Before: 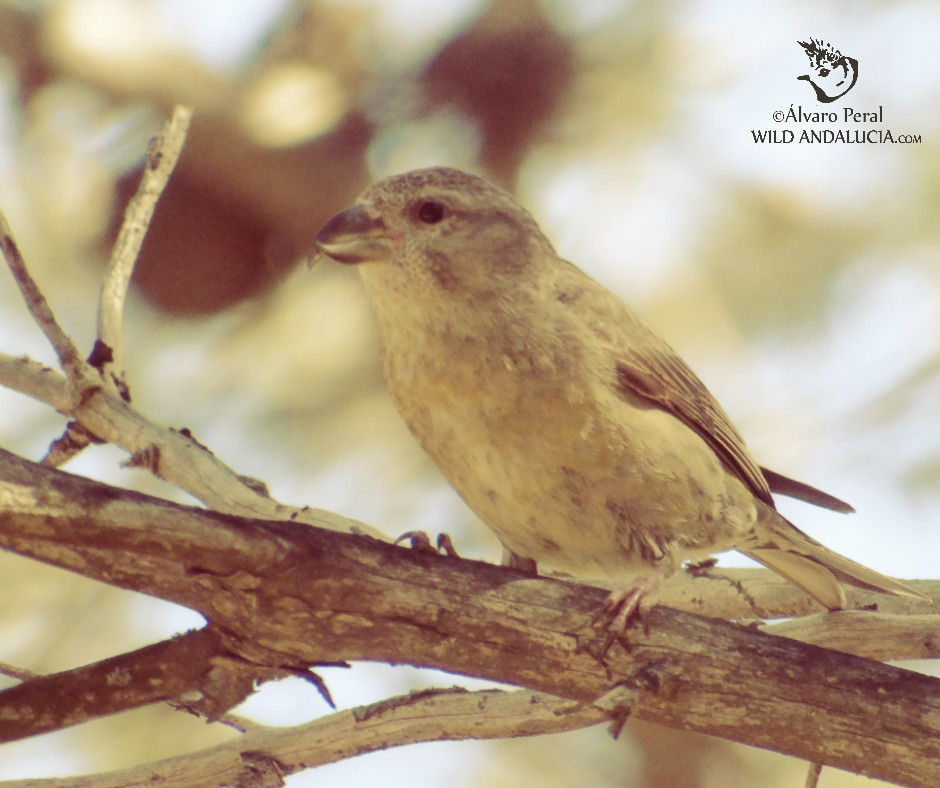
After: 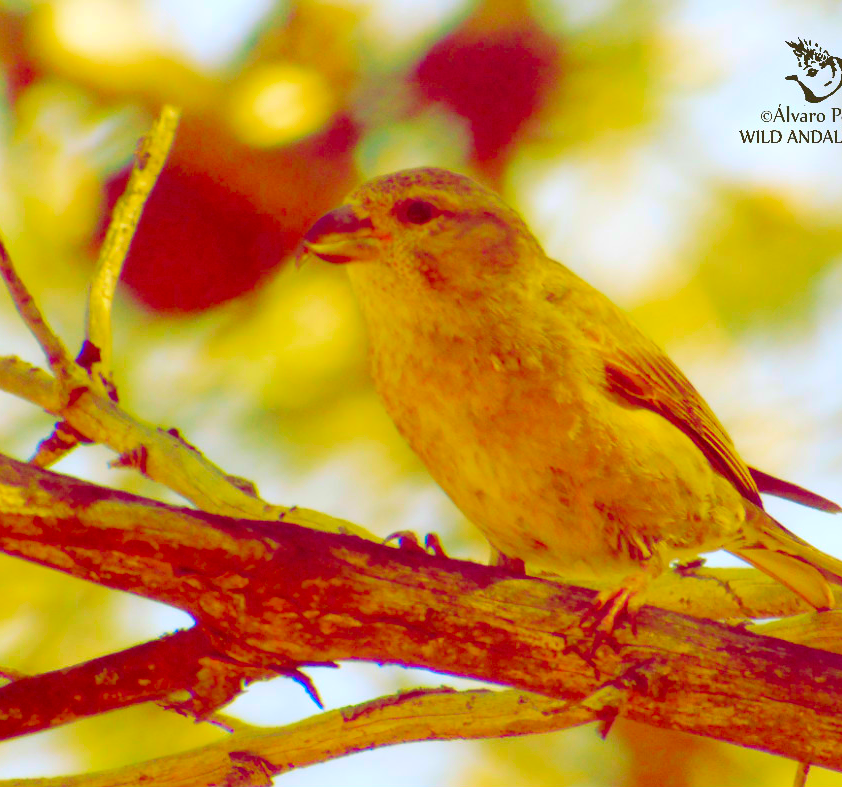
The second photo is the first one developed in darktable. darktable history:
color correction: highlights b* -0.059, saturation 2.95
crop and rotate: left 1.431%, right 8.892%
contrast equalizer: y [[0.5, 0.5, 0.5, 0.512, 0.552, 0.62], [0.5 ×6], [0.5 ×4, 0.504, 0.553], [0 ×6], [0 ×6]], mix -0.296
